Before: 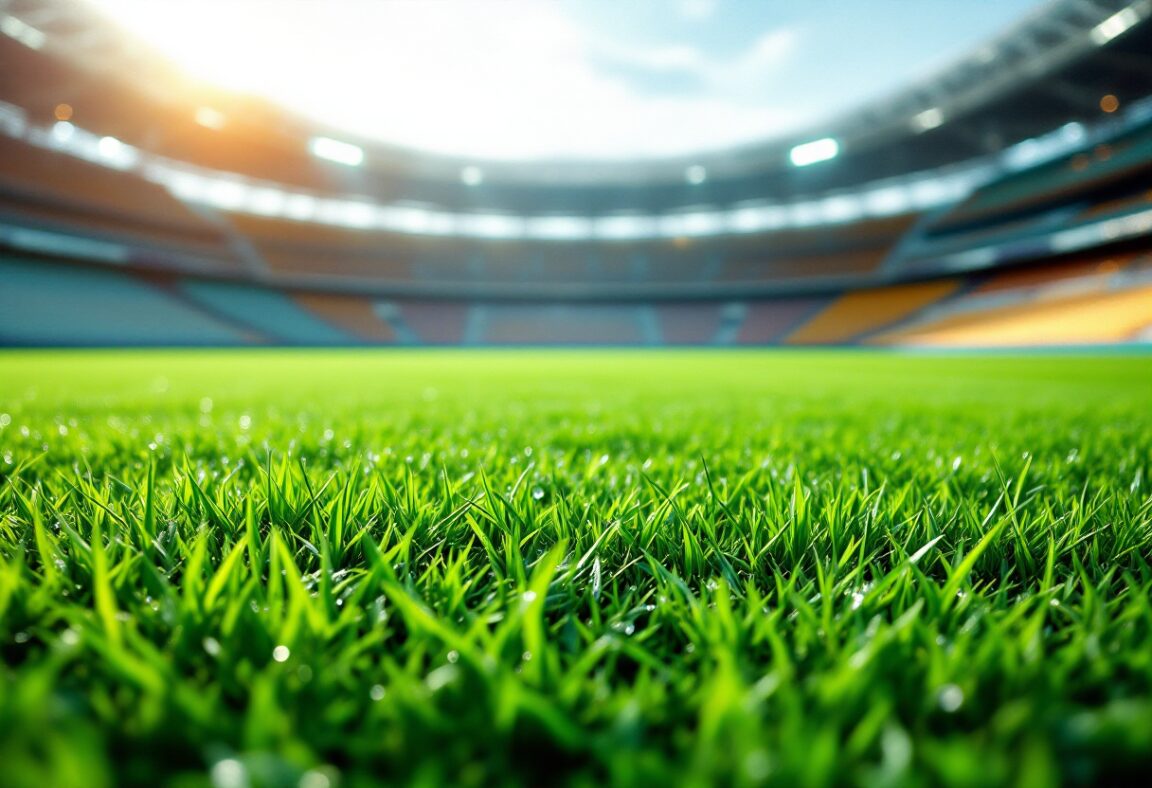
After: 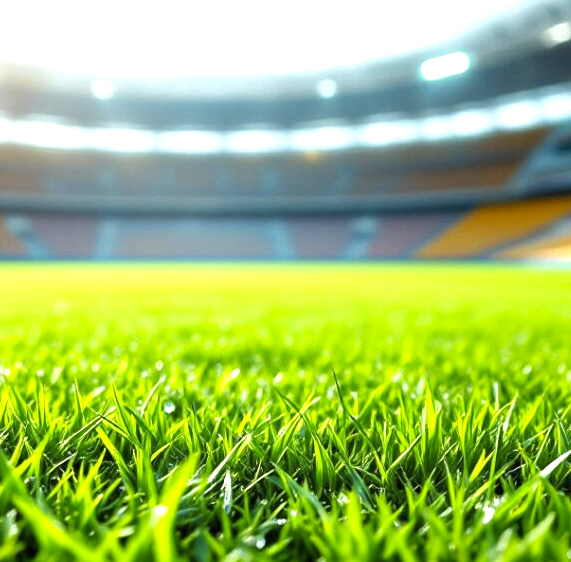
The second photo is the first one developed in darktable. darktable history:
color contrast: green-magenta contrast 0.8, blue-yellow contrast 1.1, unbound 0
exposure: black level correction 0, exposure 0.7 EV, compensate highlight preservation false
crop: left 32.075%, top 10.976%, right 18.355%, bottom 17.596%
